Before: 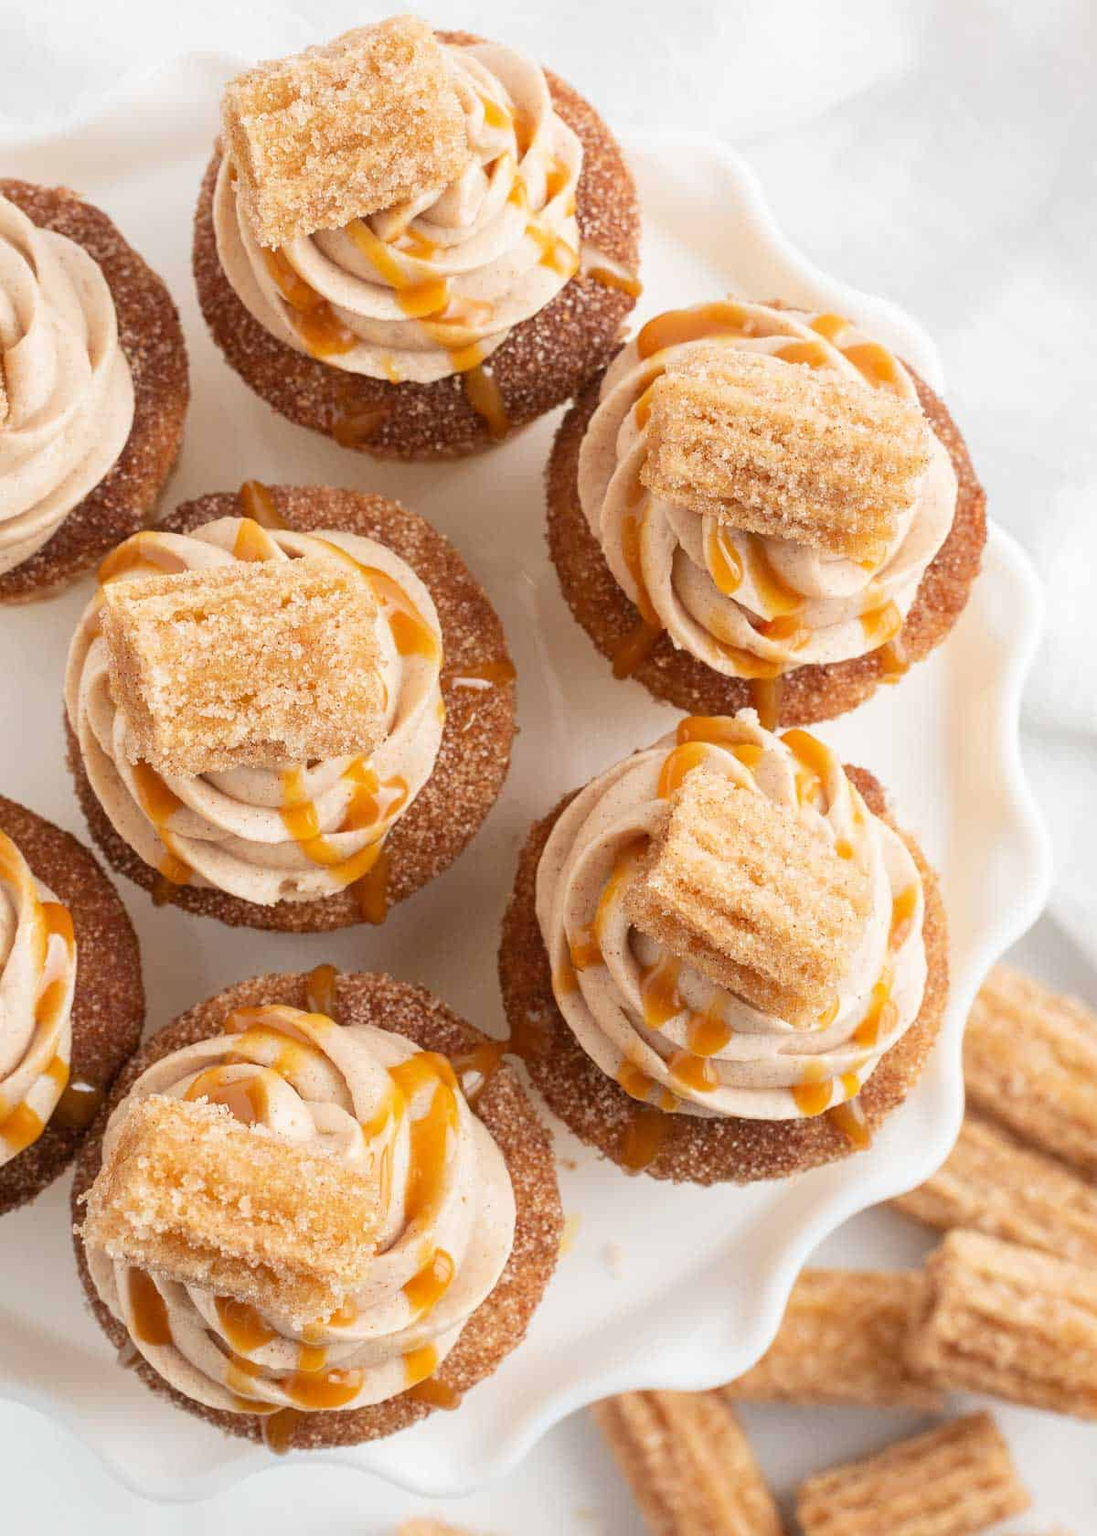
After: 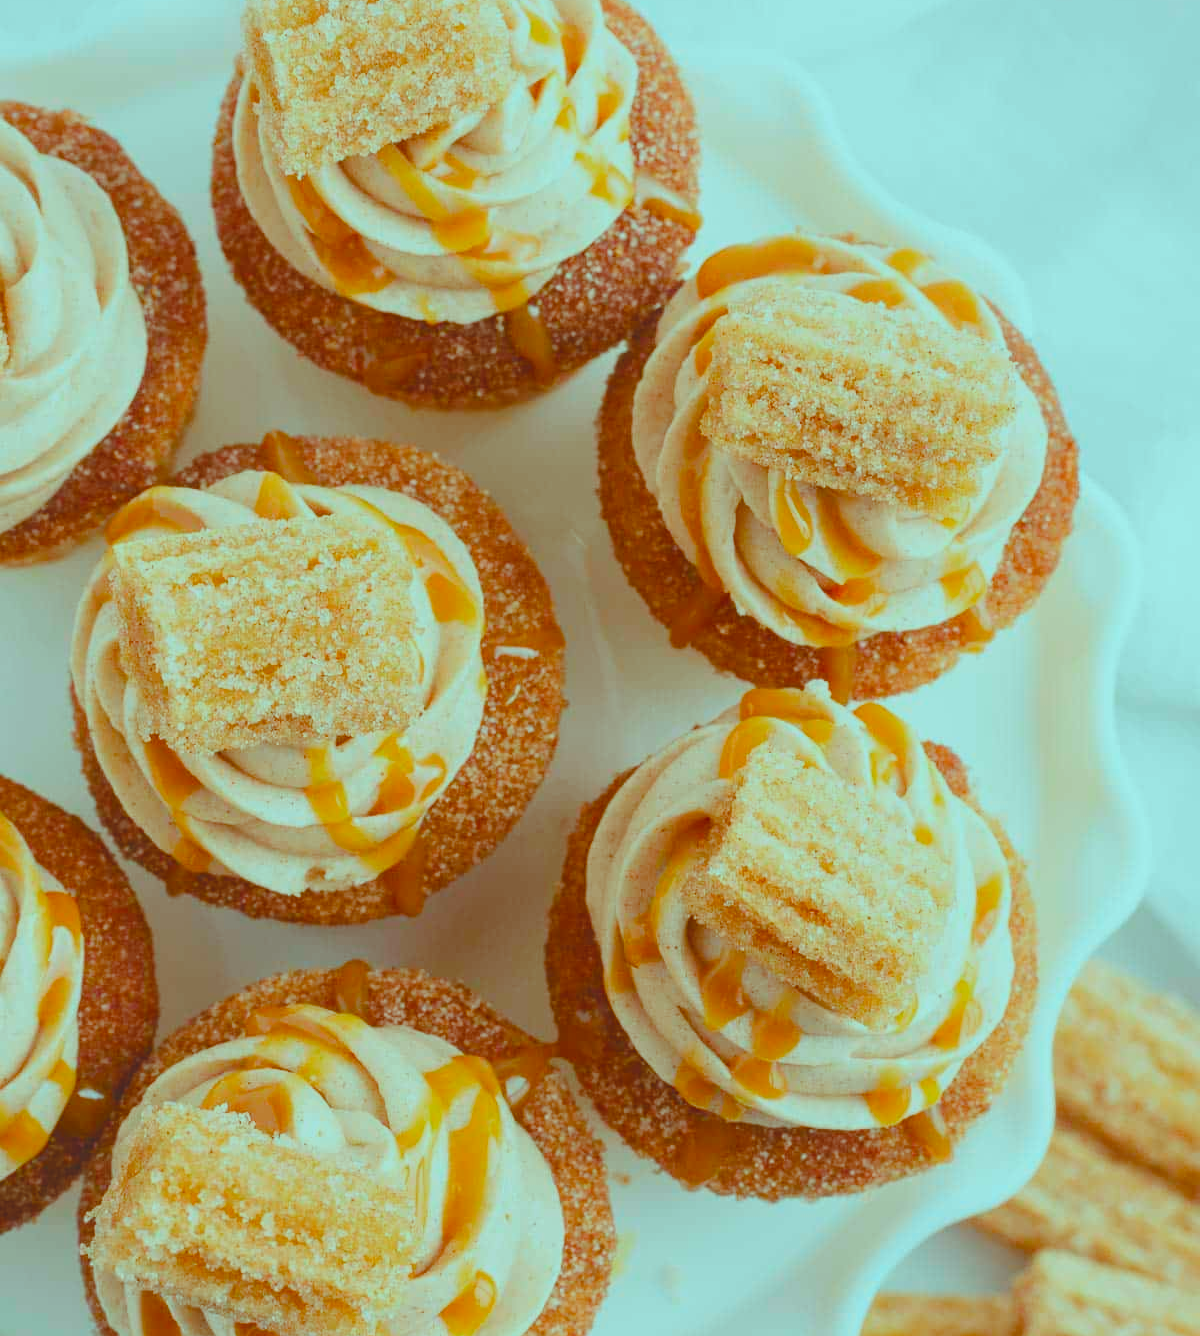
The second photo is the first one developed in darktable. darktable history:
color balance rgb: highlights gain › chroma 5.503%, highlights gain › hue 197.34°, global offset › luminance 1.478%, perceptual saturation grading › global saturation 34.702%, perceptual saturation grading › highlights -25.477%, perceptual saturation grading › shadows 49.568%, contrast -19.702%
crop and rotate: top 5.659%, bottom 14.779%
